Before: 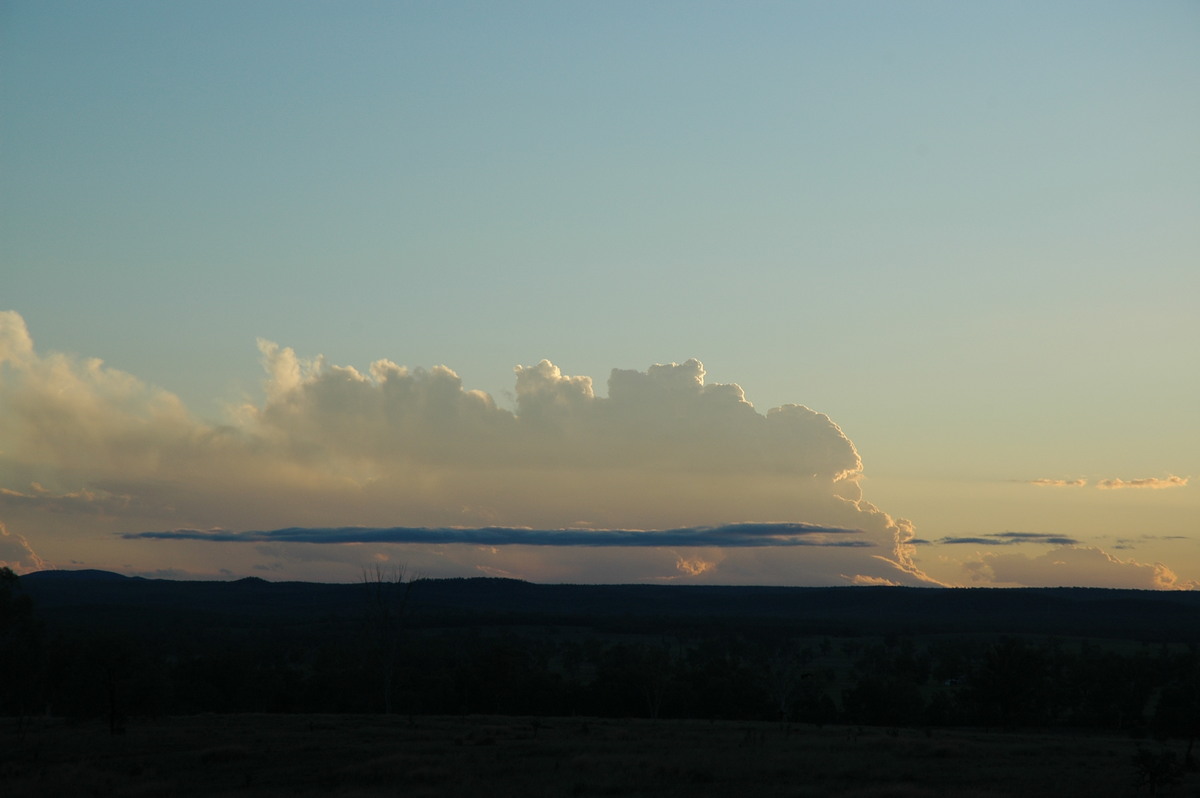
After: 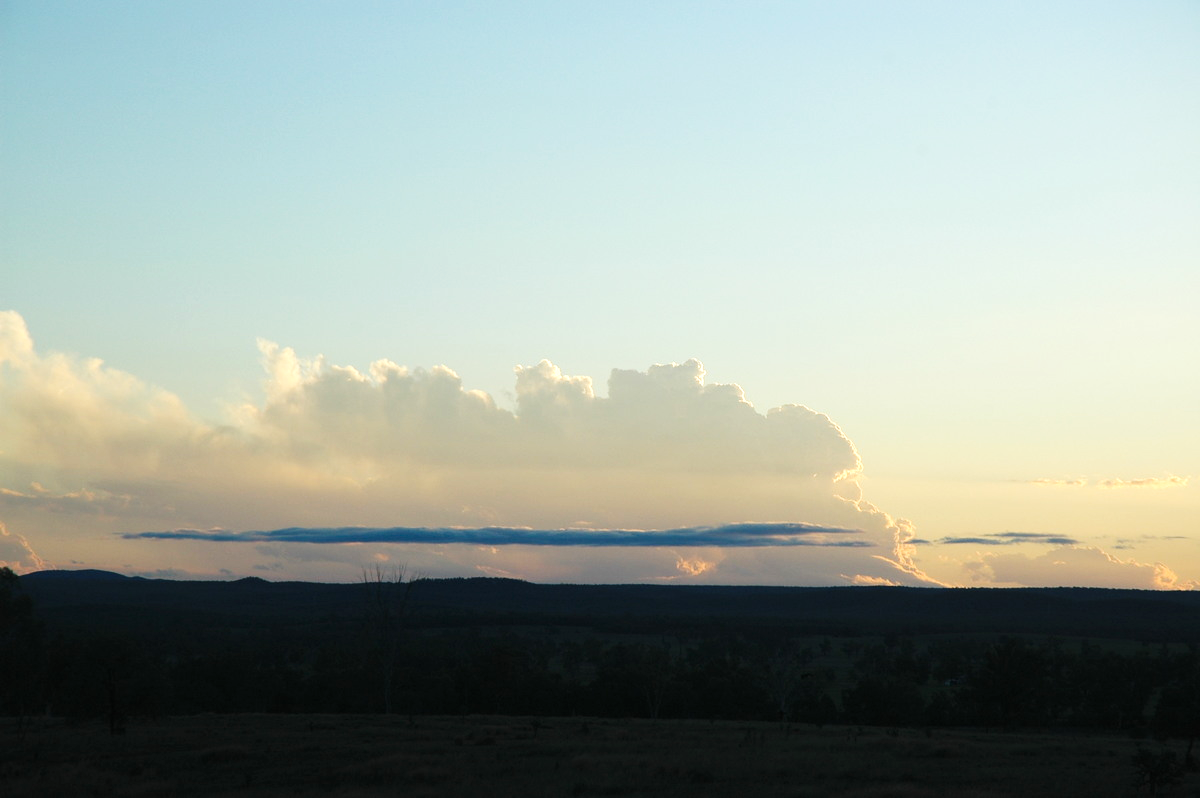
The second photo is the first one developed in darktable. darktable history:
color calibration: illuminant same as pipeline (D50), adaptation XYZ, x 0.345, y 0.358, temperature 5010.82 K
exposure: black level correction -0.001, exposure 0.903 EV, compensate highlight preservation false
tone curve: curves: ch0 [(0, 0.003) (0.056, 0.041) (0.211, 0.187) (0.482, 0.519) (0.836, 0.864) (0.997, 0.984)]; ch1 [(0, 0) (0.276, 0.206) (0.393, 0.364) (0.482, 0.471) (0.506, 0.5) (0.523, 0.523) (0.572, 0.604) (0.635, 0.665) (0.695, 0.759) (1, 1)]; ch2 [(0, 0) (0.438, 0.456) (0.473, 0.47) (0.503, 0.503) (0.536, 0.527) (0.562, 0.584) (0.612, 0.61) (0.679, 0.72) (1, 1)], preserve colors none
